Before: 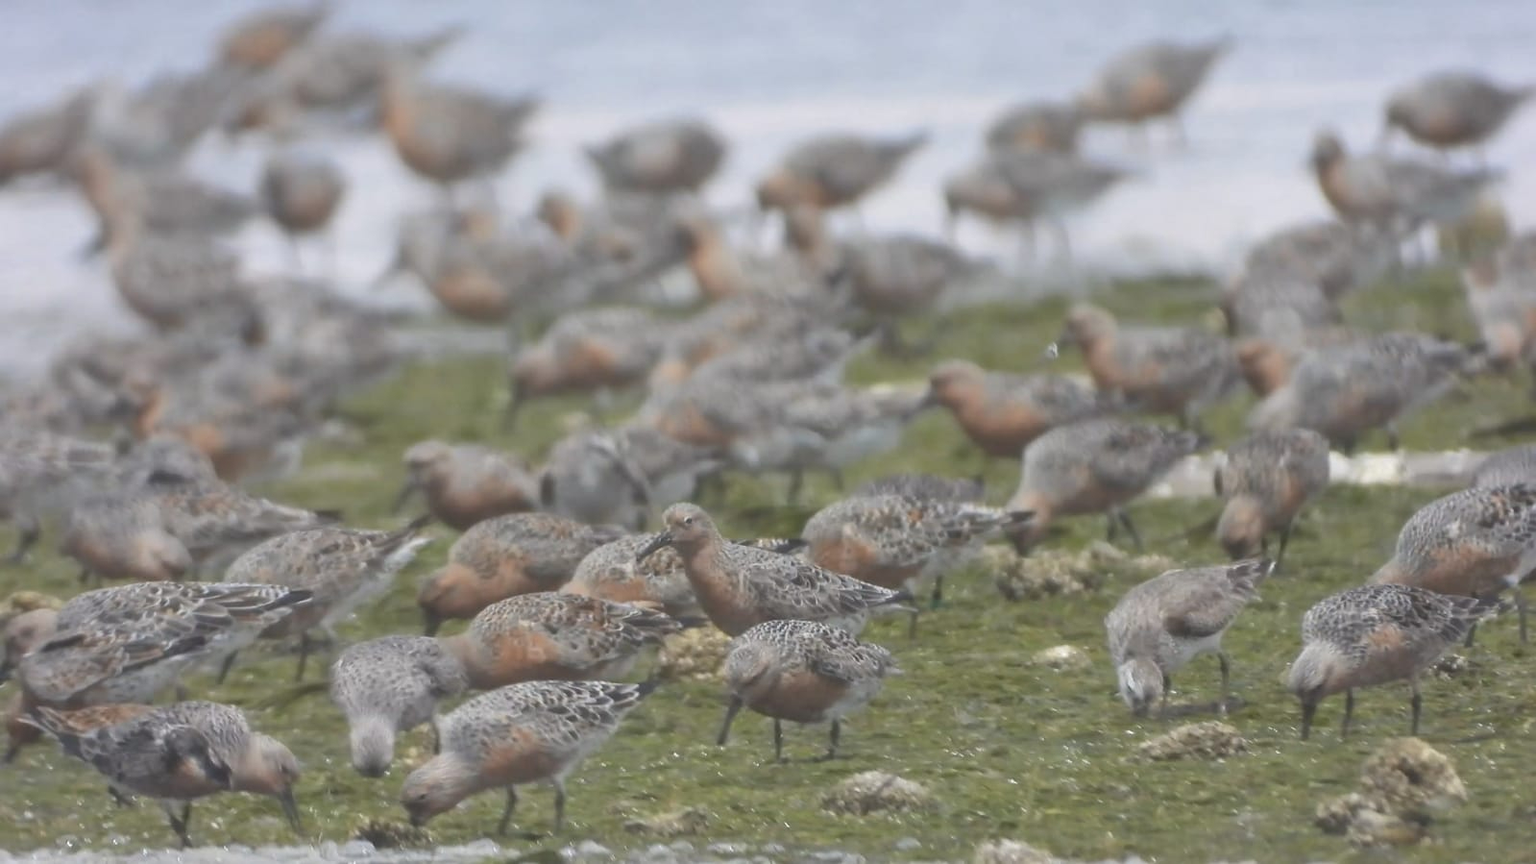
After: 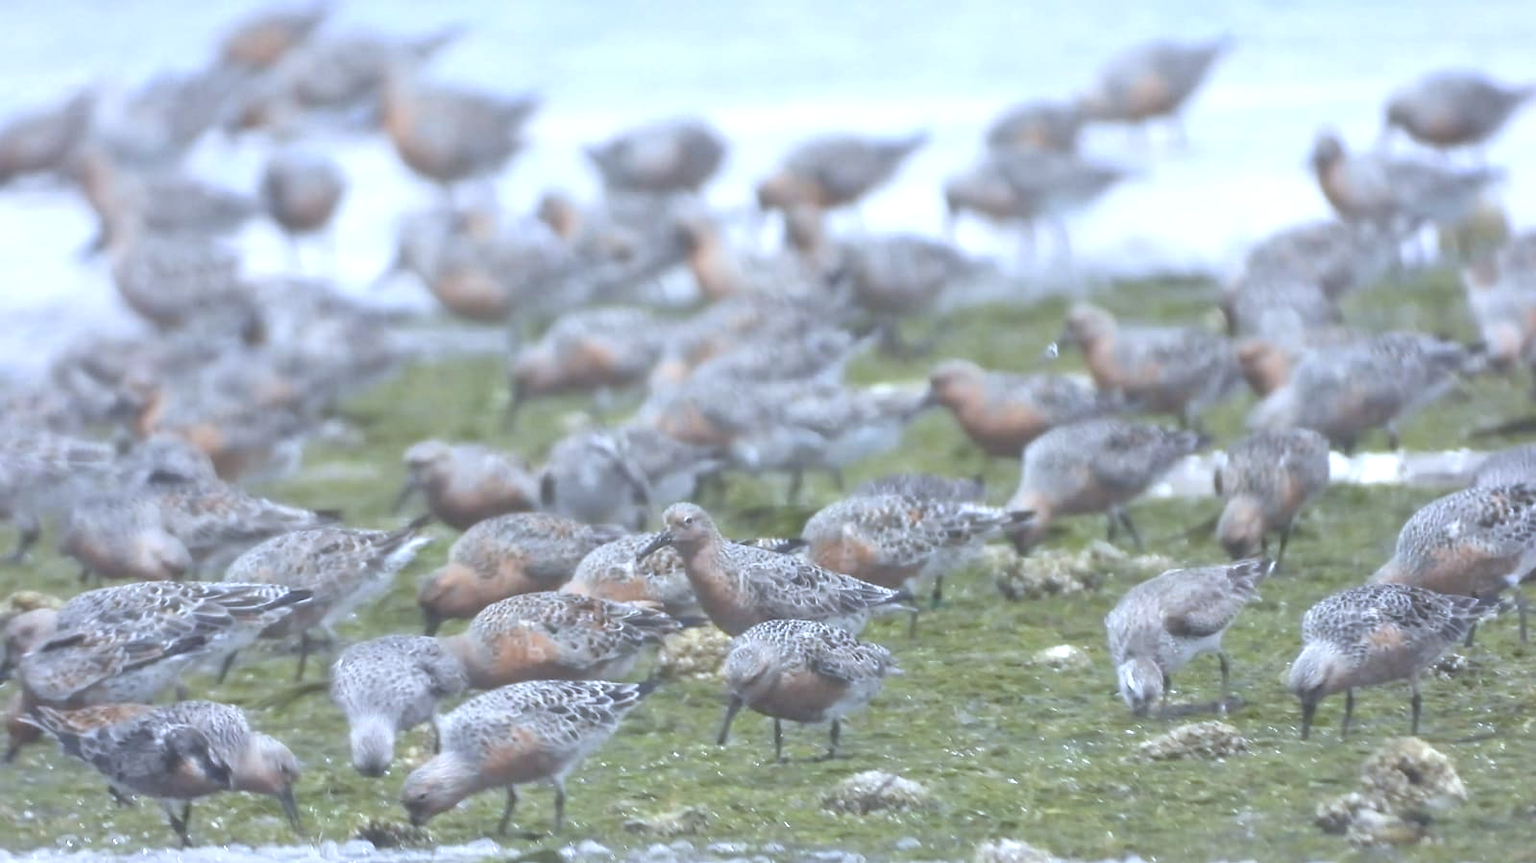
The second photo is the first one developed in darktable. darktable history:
white balance: red 0.926, green 1.003, blue 1.133
exposure: exposure 0.74 EV, compensate highlight preservation false
